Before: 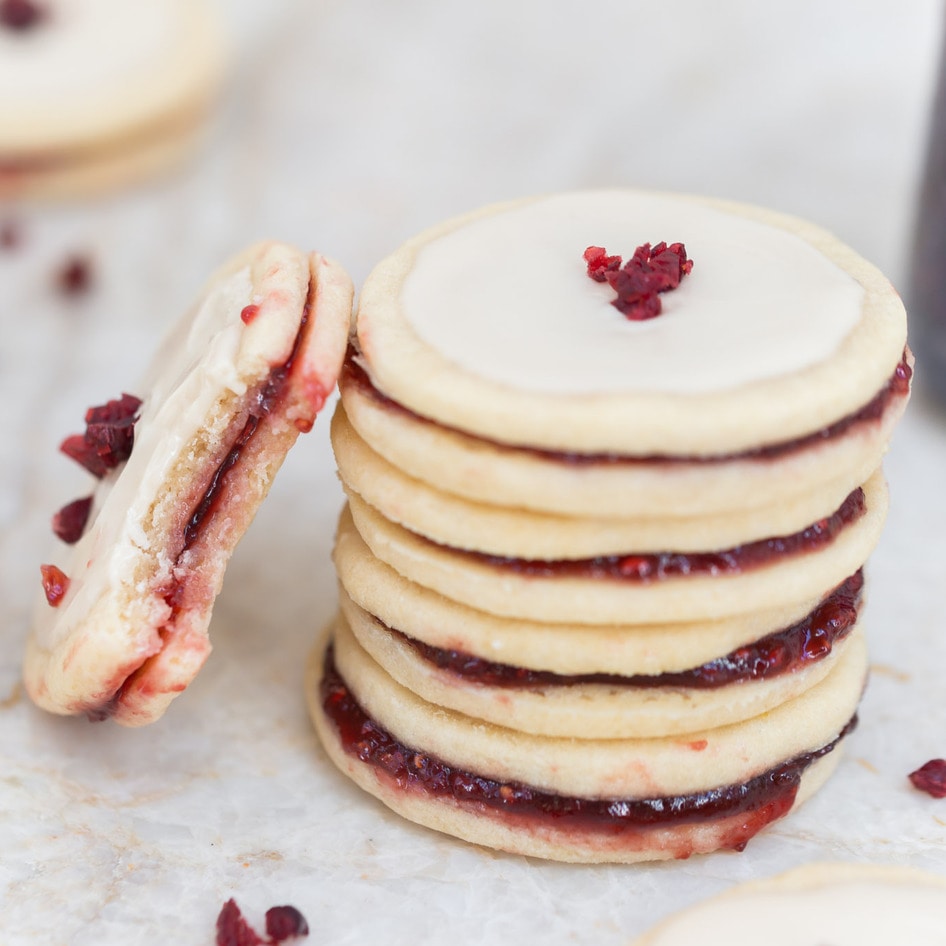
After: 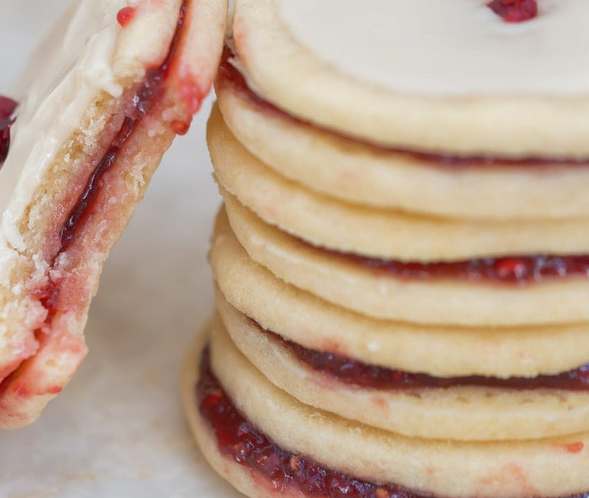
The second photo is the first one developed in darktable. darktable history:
shadows and highlights: on, module defaults
crop: left 13.163%, top 31.6%, right 24.516%, bottom 15.755%
